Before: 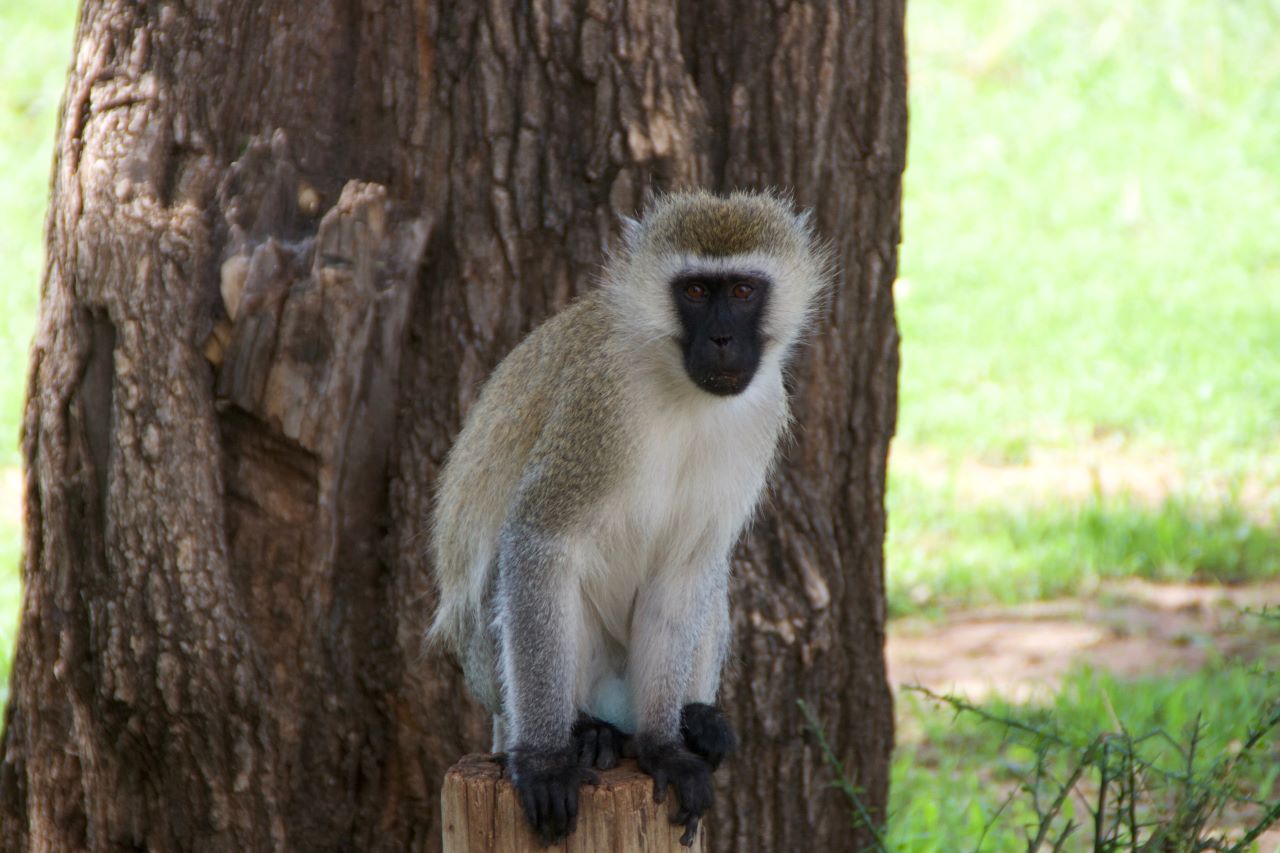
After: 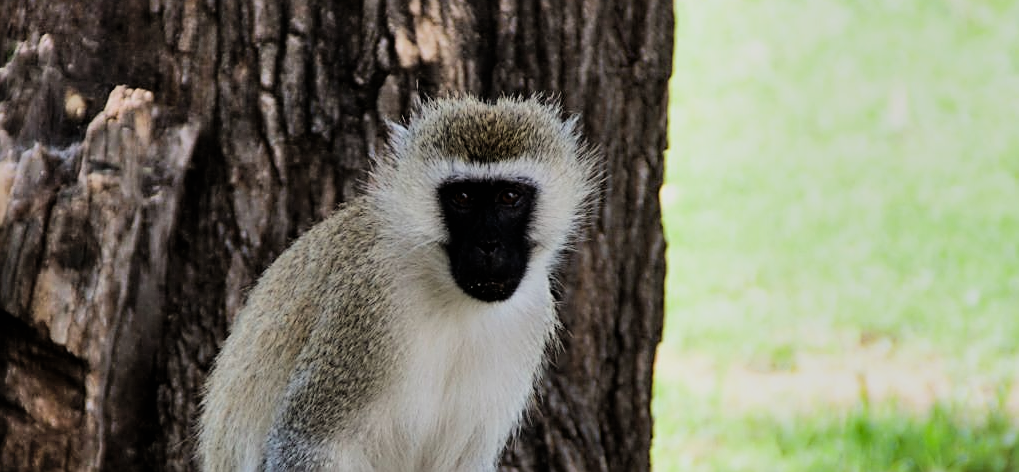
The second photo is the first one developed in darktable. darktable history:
crop: left 18.241%, top 11.112%, right 2.081%, bottom 33.5%
sharpen: amount 0.744
filmic rgb: black relative exposure -5.12 EV, white relative exposure 3.97 EV, hardness 2.88, contrast 1.299, highlights saturation mix -29.19%
shadows and highlights: shadows 53.12, soften with gaussian
